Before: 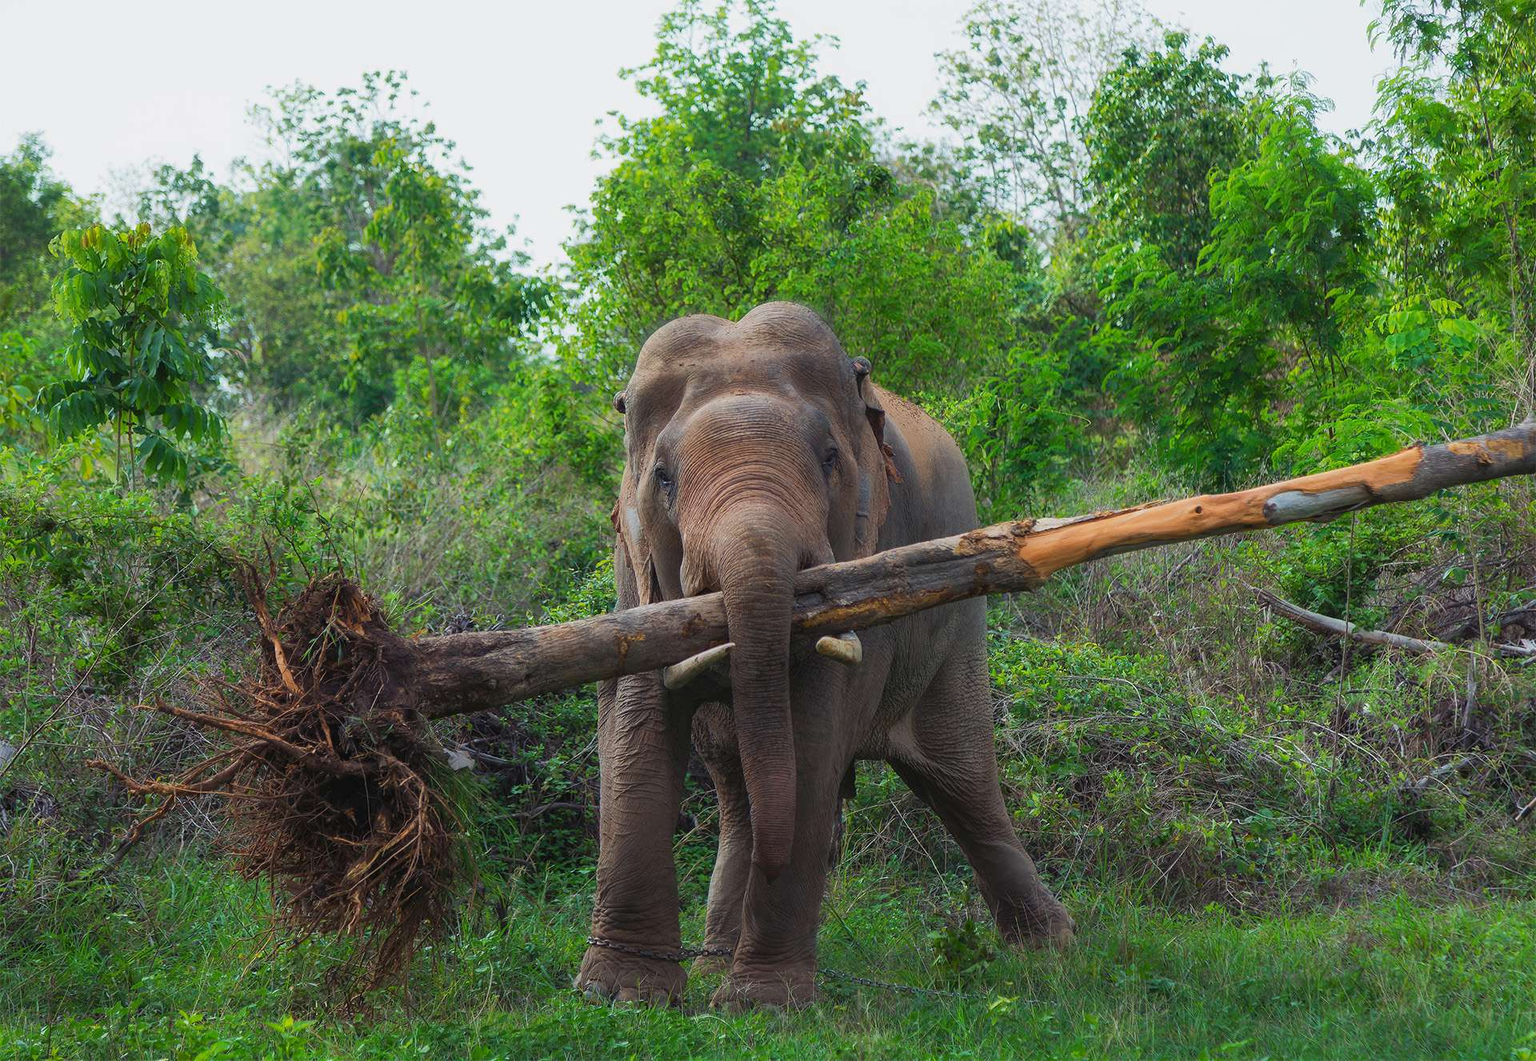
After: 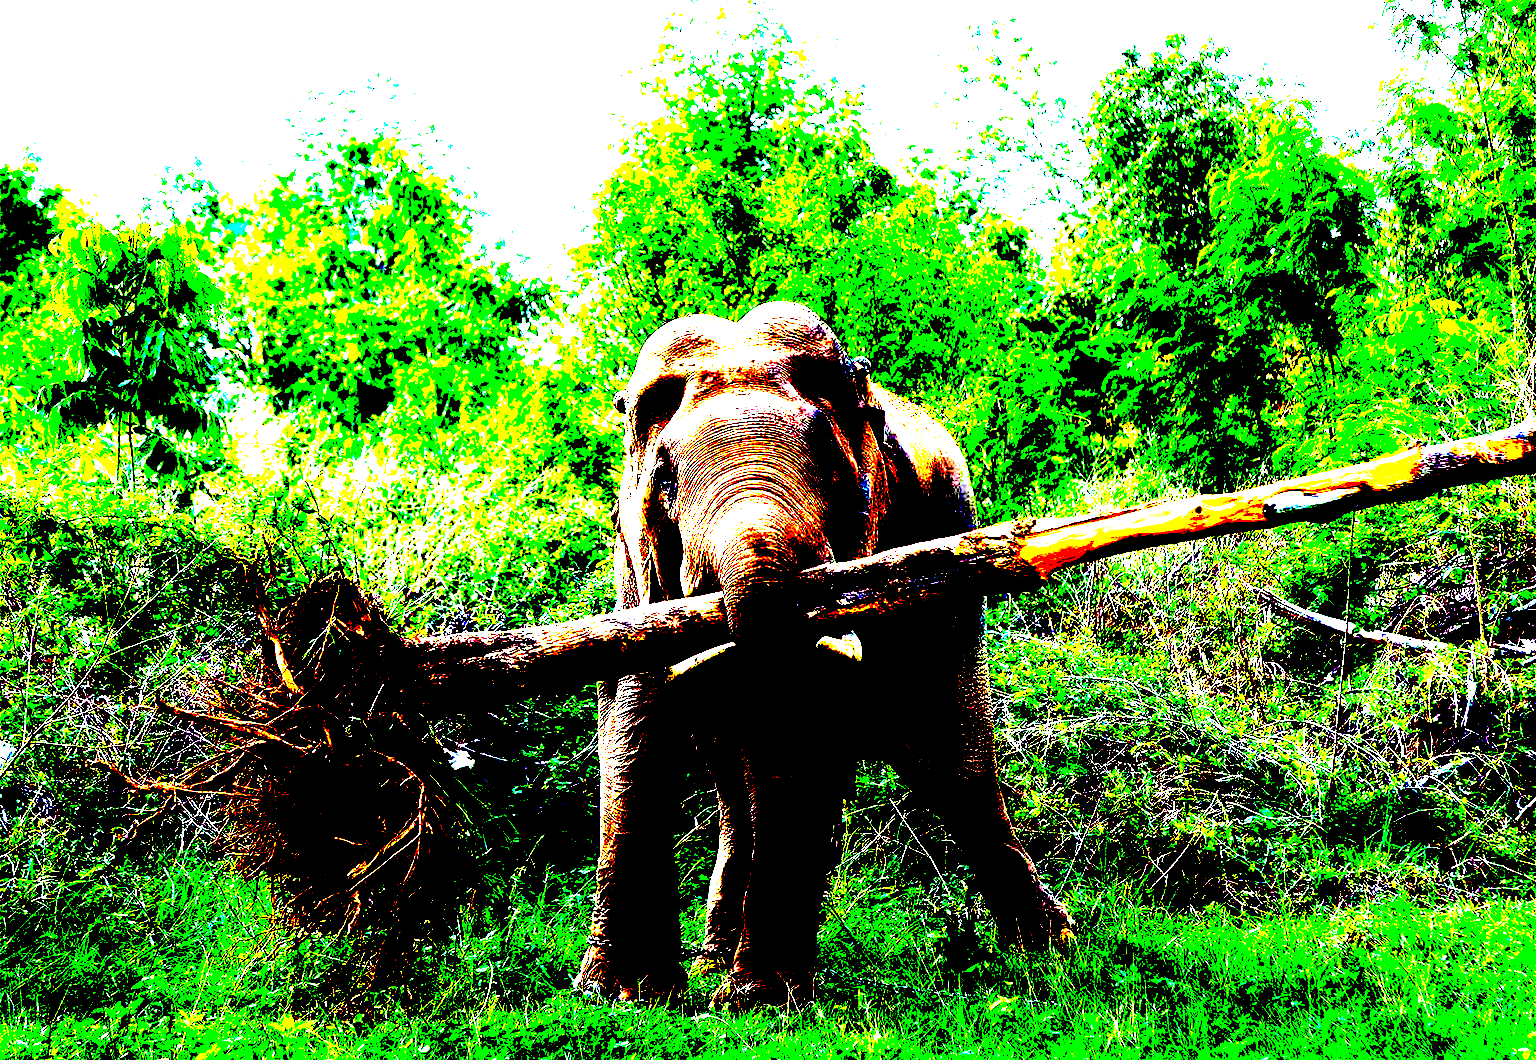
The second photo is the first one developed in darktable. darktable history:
haze removal: compatibility mode true, adaptive false
exposure: black level correction 0.1, exposure 3 EV, compensate highlight preservation false
